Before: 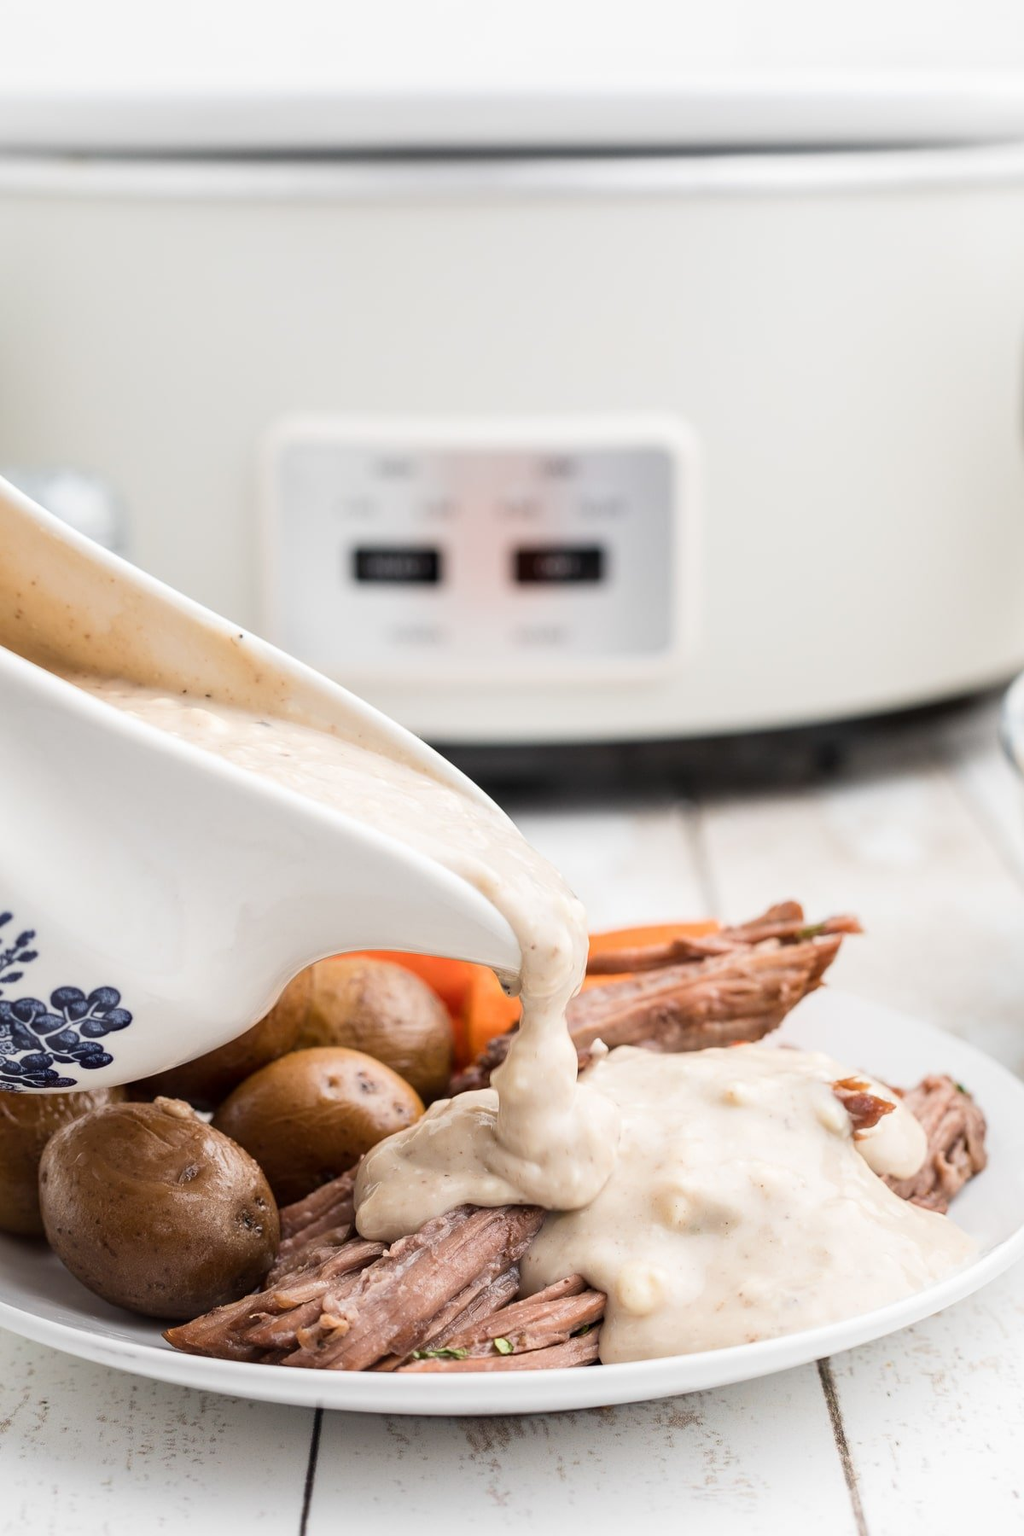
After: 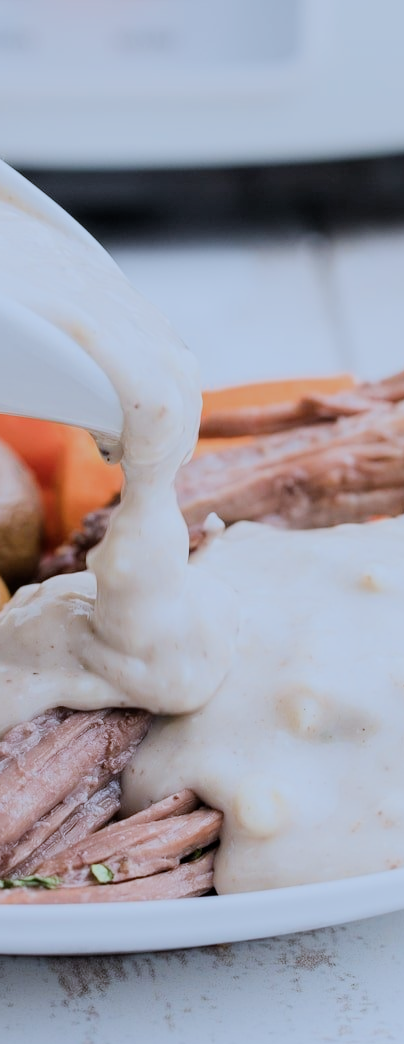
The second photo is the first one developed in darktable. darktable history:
filmic rgb: black relative exposure -7.65 EV, white relative exposure 4.56 EV, threshold 3.03 EV, hardness 3.61, enable highlight reconstruction true
crop: left 40.71%, top 39.119%, right 25.62%, bottom 2.865%
color calibration: illuminant custom, x 0.387, y 0.387, temperature 3805.59 K
